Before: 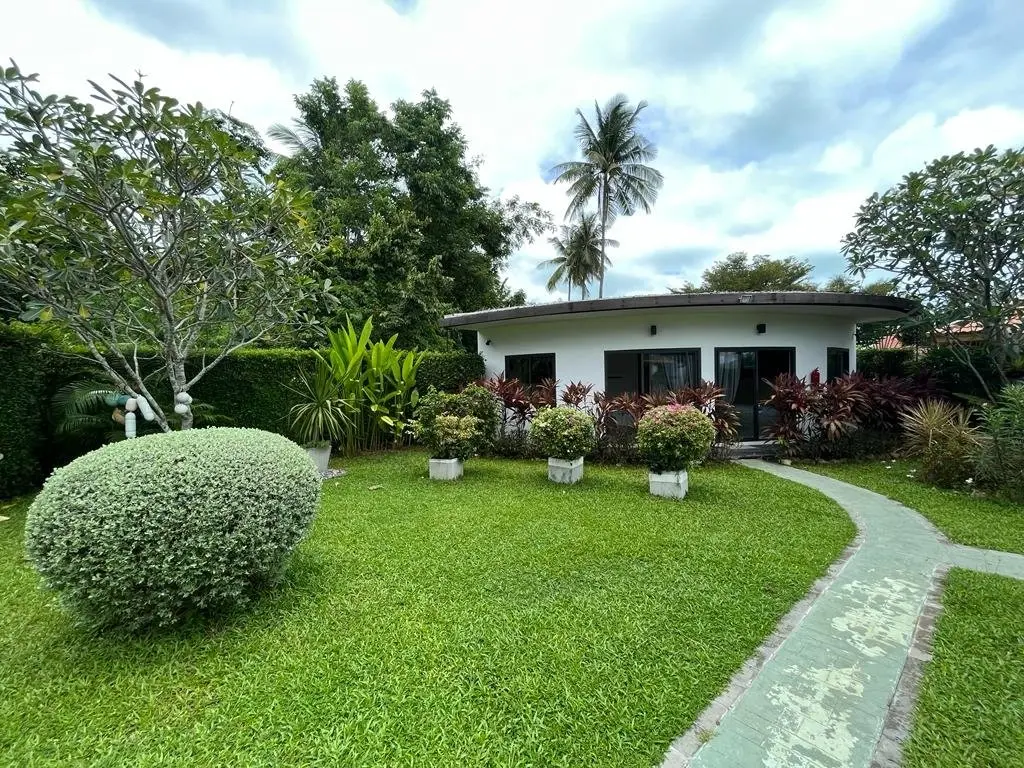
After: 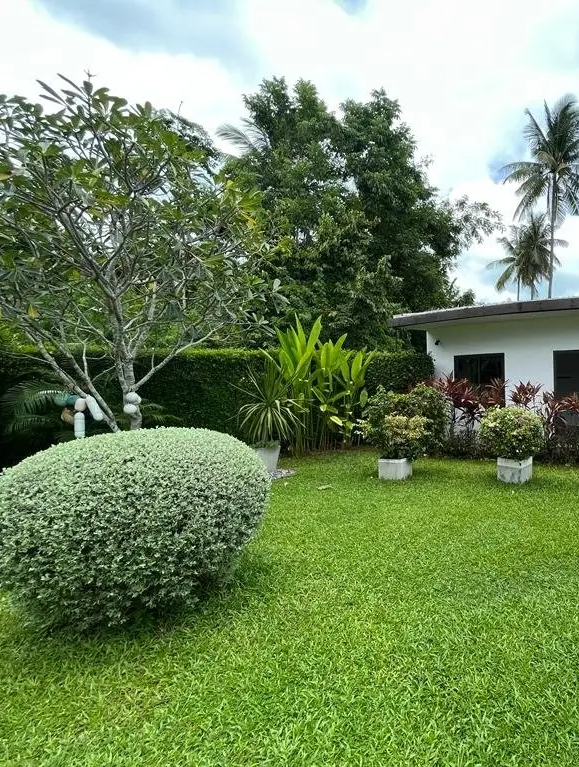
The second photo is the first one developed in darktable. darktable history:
crop: left 5.059%, right 38.385%
